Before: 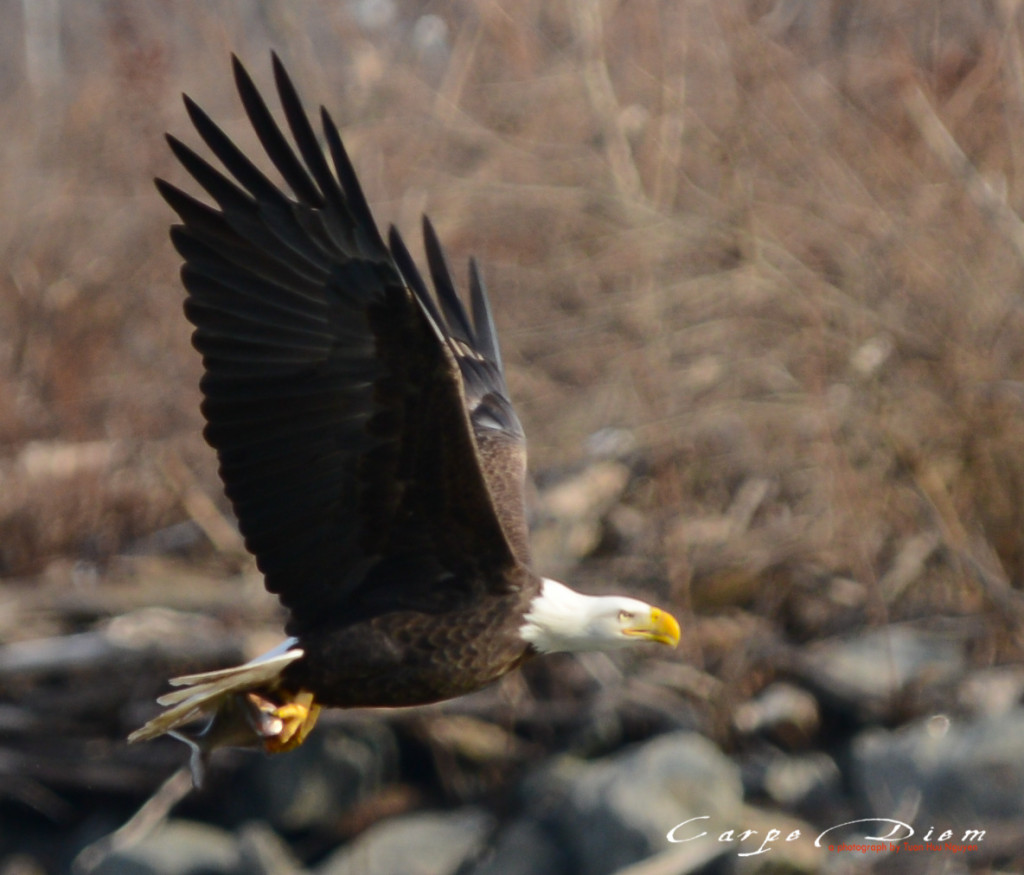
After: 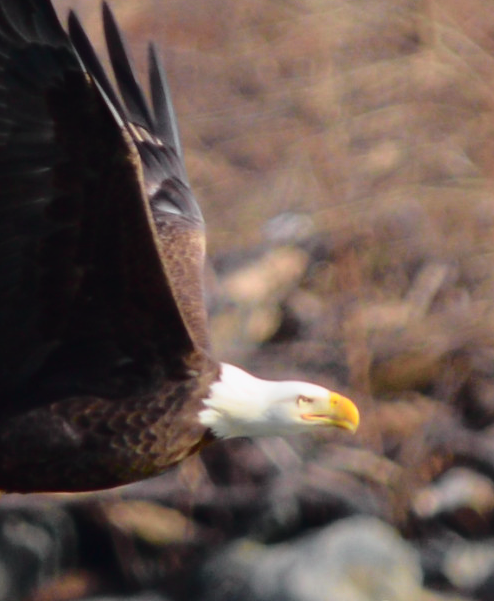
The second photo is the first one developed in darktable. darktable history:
crop: left 31.379%, top 24.658%, right 20.326%, bottom 6.628%
tone curve: curves: ch0 [(0, 0.009) (0.105, 0.08) (0.195, 0.18) (0.283, 0.316) (0.384, 0.434) (0.485, 0.531) (0.638, 0.69) (0.81, 0.872) (1, 0.977)]; ch1 [(0, 0) (0.161, 0.092) (0.35, 0.33) (0.379, 0.401) (0.456, 0.469) (0.498, 0.502) (0.52, 0.536) (0.586, 0.617) (0.635, 0.655) (1, 1)]; ch2 [(0, 0) (0.371, 0.362) (0.437, 0.437) (0.483, 0.484) (0.53, 0.515) (0.56, 0.571) (0.622, 0.606) (1, 1)], color space Lab, independent channels, preserve colors none
